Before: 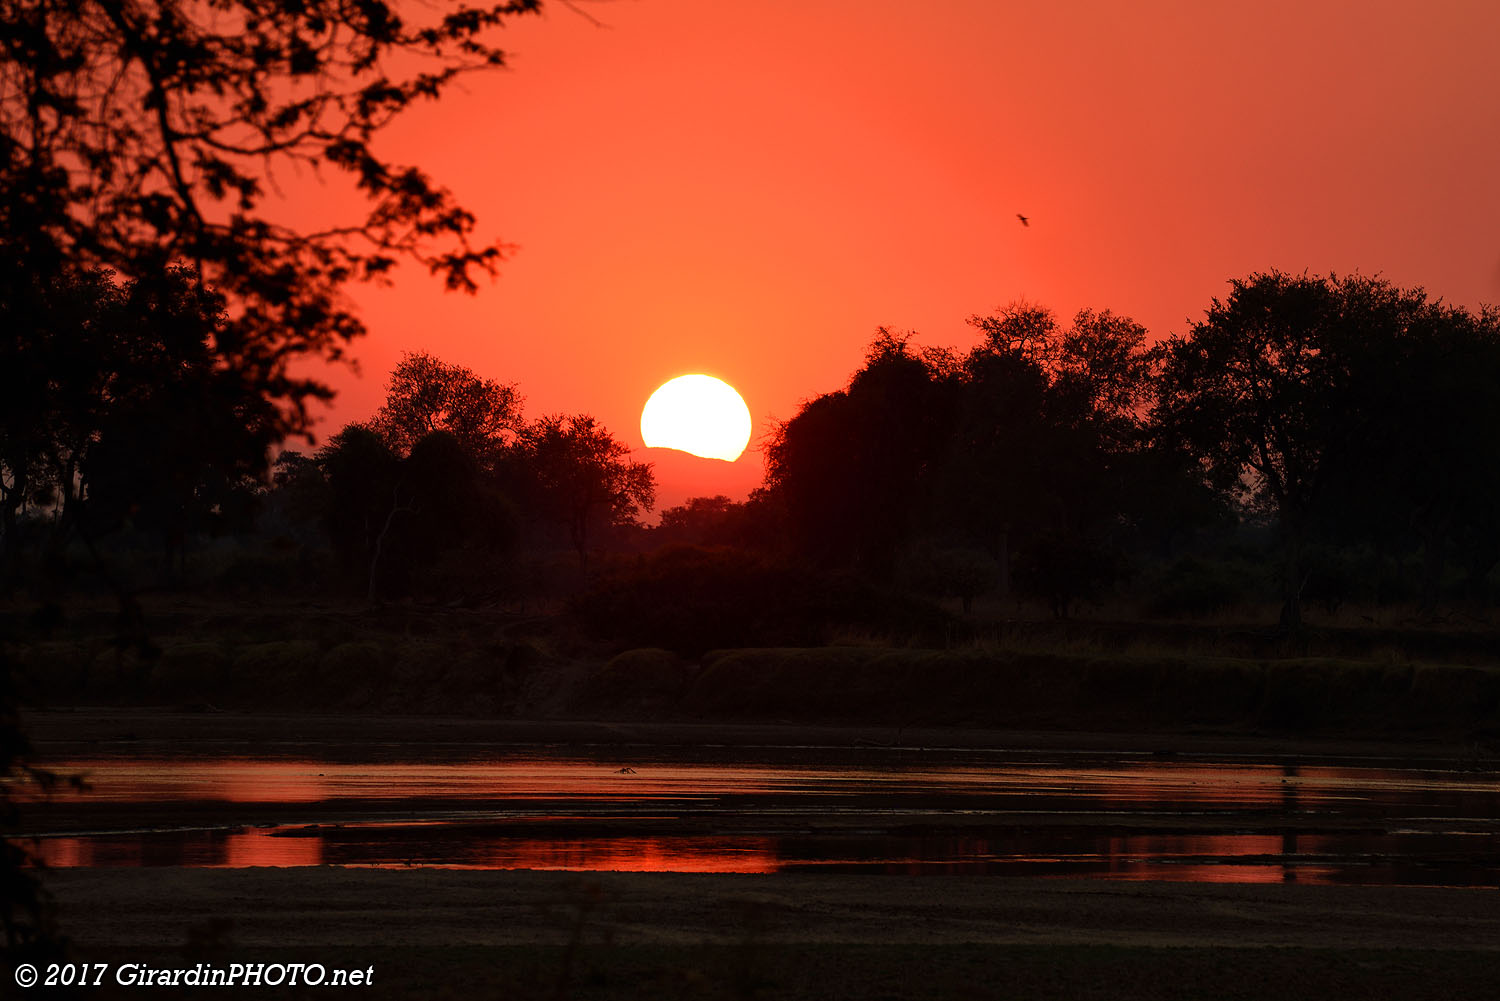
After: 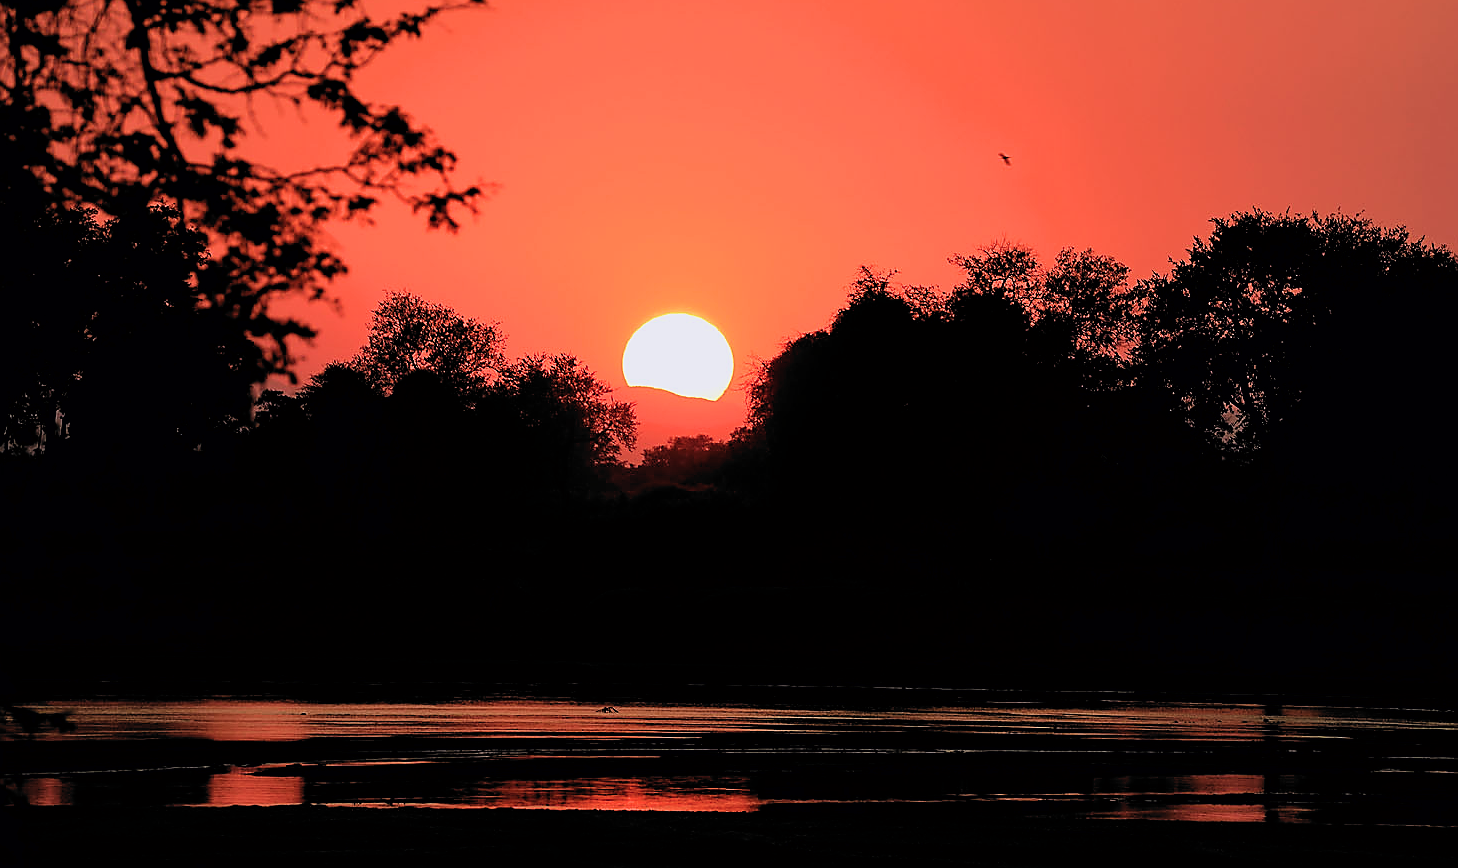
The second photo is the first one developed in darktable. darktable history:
color balance rgb: perceptual saturation grading › global saturation -3.501%, perceptual saturation grading › shadows -2.075%, saturation formula JzAzBz (2021)
crop: left 1.211%, top 6.118%, right 1.554%, bottom 7.116%
color calibration: illuminant as shot in camera, x 0.358, y 0.373, temperature 4628.91 K
filmic rgb: black relative exposure -5.14 EV, white relative exposure 3.55 EV, hardness 3.19, contrast 1.194, highlights saturation mix -30.8%, color science v6 (2022)
color correction: highlights a* 0.534, highlights b* 2.74, saturation 1.07
sharpen: radius 1.352, amount 1.234, threshold 0.813
exposure: black level correction 0.002, exposure 0.146 EV, compensate highlight preservation false
